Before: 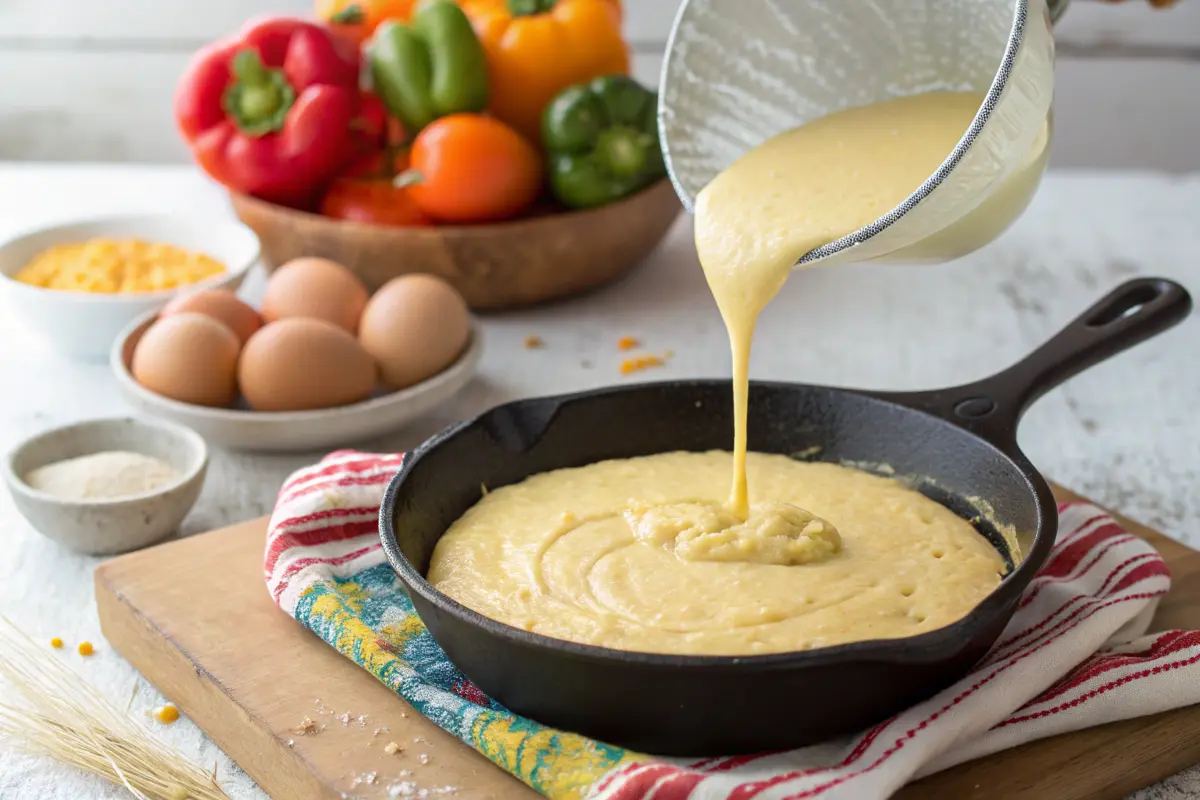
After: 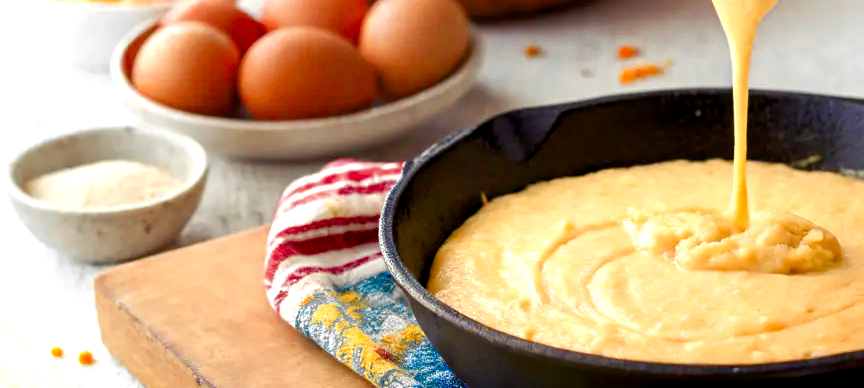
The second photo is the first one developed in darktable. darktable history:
color balance rgb: shadows lift › luminance -21.66%, shadows lift › chroma 6.57%, shadows lift › hue 270°, power › chroma 0.68%, power › hue 60°, highlights gain › luminance 6.08%, highlights gain › chroma 1.33%, highlights gain › hue 90°, global offset › luminance -0.87%, perceptual saturation grading › global saturation 26.86%, perceptual saturation grading › highlights -28.39%, perceptual saturation grading › mid-tones 15.22%, perceptual saturation grading › shadows 33.98%, perceptual brilliance grading › highlights 10%, perceptual brilliance grading › mid-tones 5%
crop: top 36.498%, right 27.964%, bottom 14.995%
color zones: curves: ch0 [(0, 0.363) (0.128, 0.373) (0.25, 0.5) (0.402, 0.407) (0.521, 0.525) (0.63, 0.559) (0.729, 0.662) (0.867, 0.471)]; ch1 [(0, 0.515) (0.136, 0.618) (0.25, 0.5) (0.378, 0) (0.516, 0) (0.622, 0.593) (0.737, 0.819) (0.87, 0.593)]; ch2 [(0, 0.529) (0.128, 0.471) (0.282, 0.451) (0.386, 0.662) (0.516, 0.525) (0.633, 0.554) (0.75, 0.62) (0.875, 0.441)]
